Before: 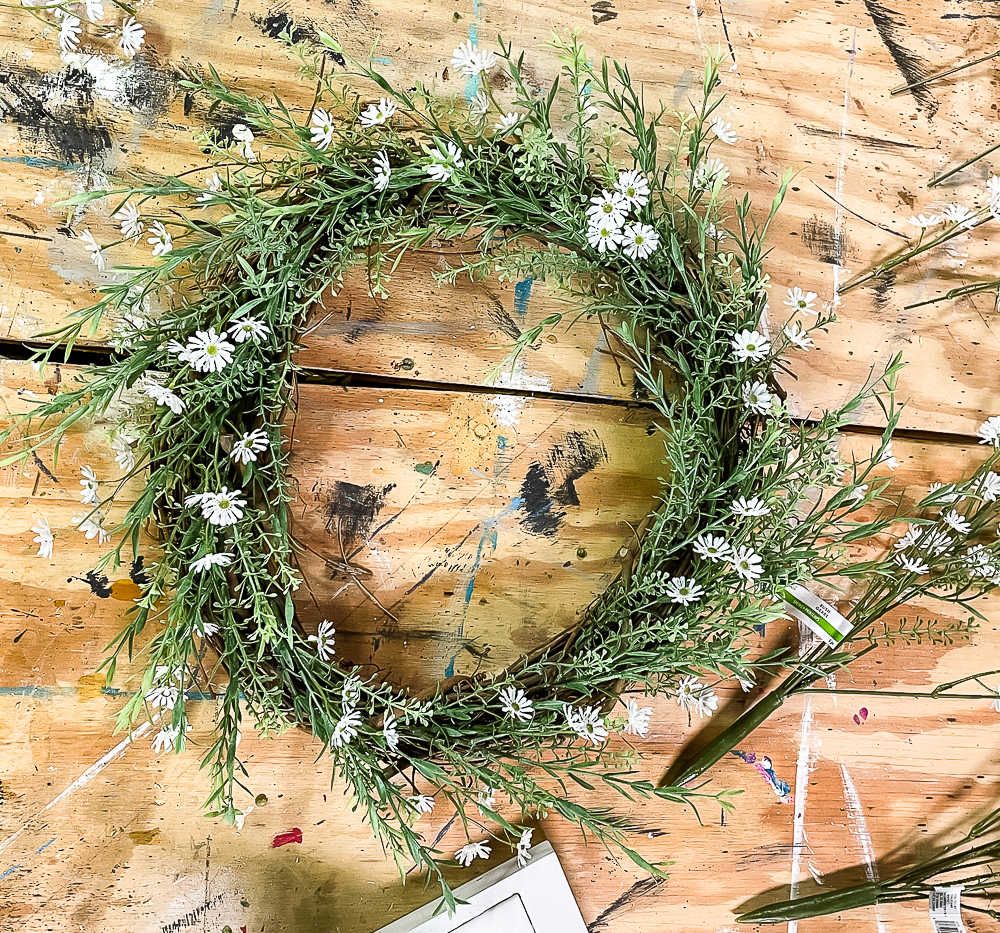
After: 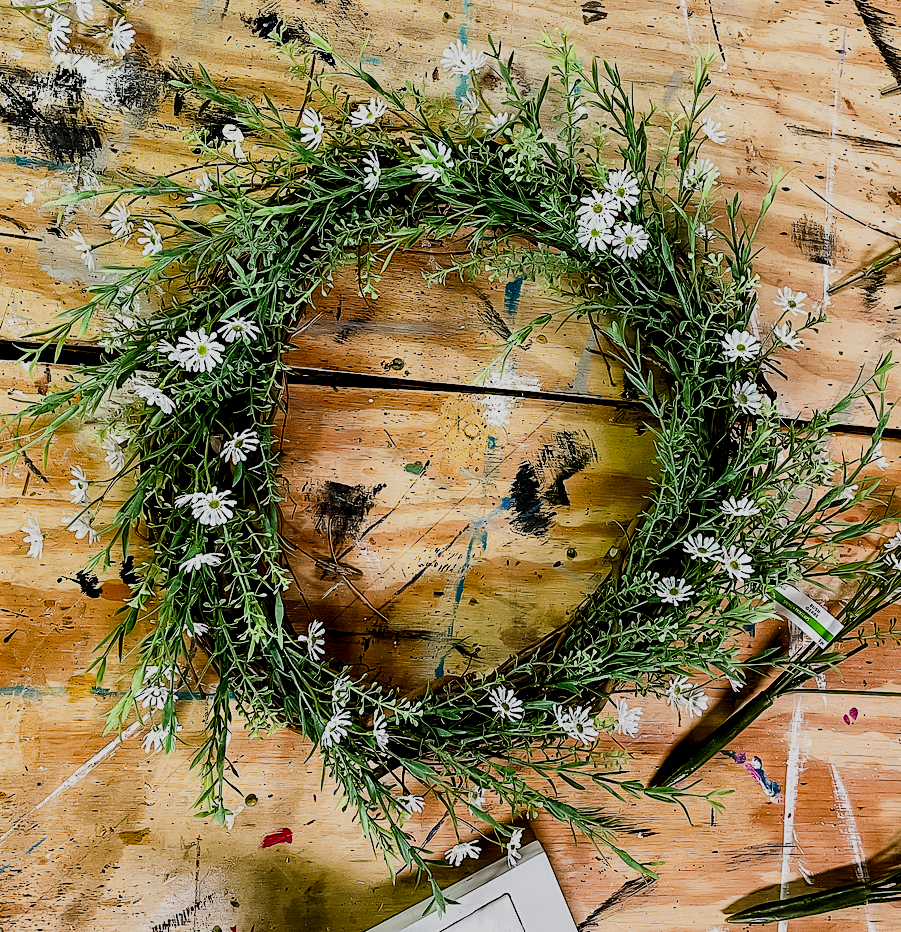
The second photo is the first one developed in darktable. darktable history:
contrast brightness saturation: brightness -0.25, saturation 0.2
crop and rotate: left 1.088%, right 8.807%
color zones: curves: ch0 [(0, 0.497) (0.143, 0.5) (0.286, 0.5) (0.429, 0.483) (0.571, 0.116) (0.714, -0.006) (0.857, 0.28) (1, 0.497)]
filmic rgb: black relative exposure -3.31 EV, white relative exposure 3.45 EV, hardness 2.36, contrast 1.103
